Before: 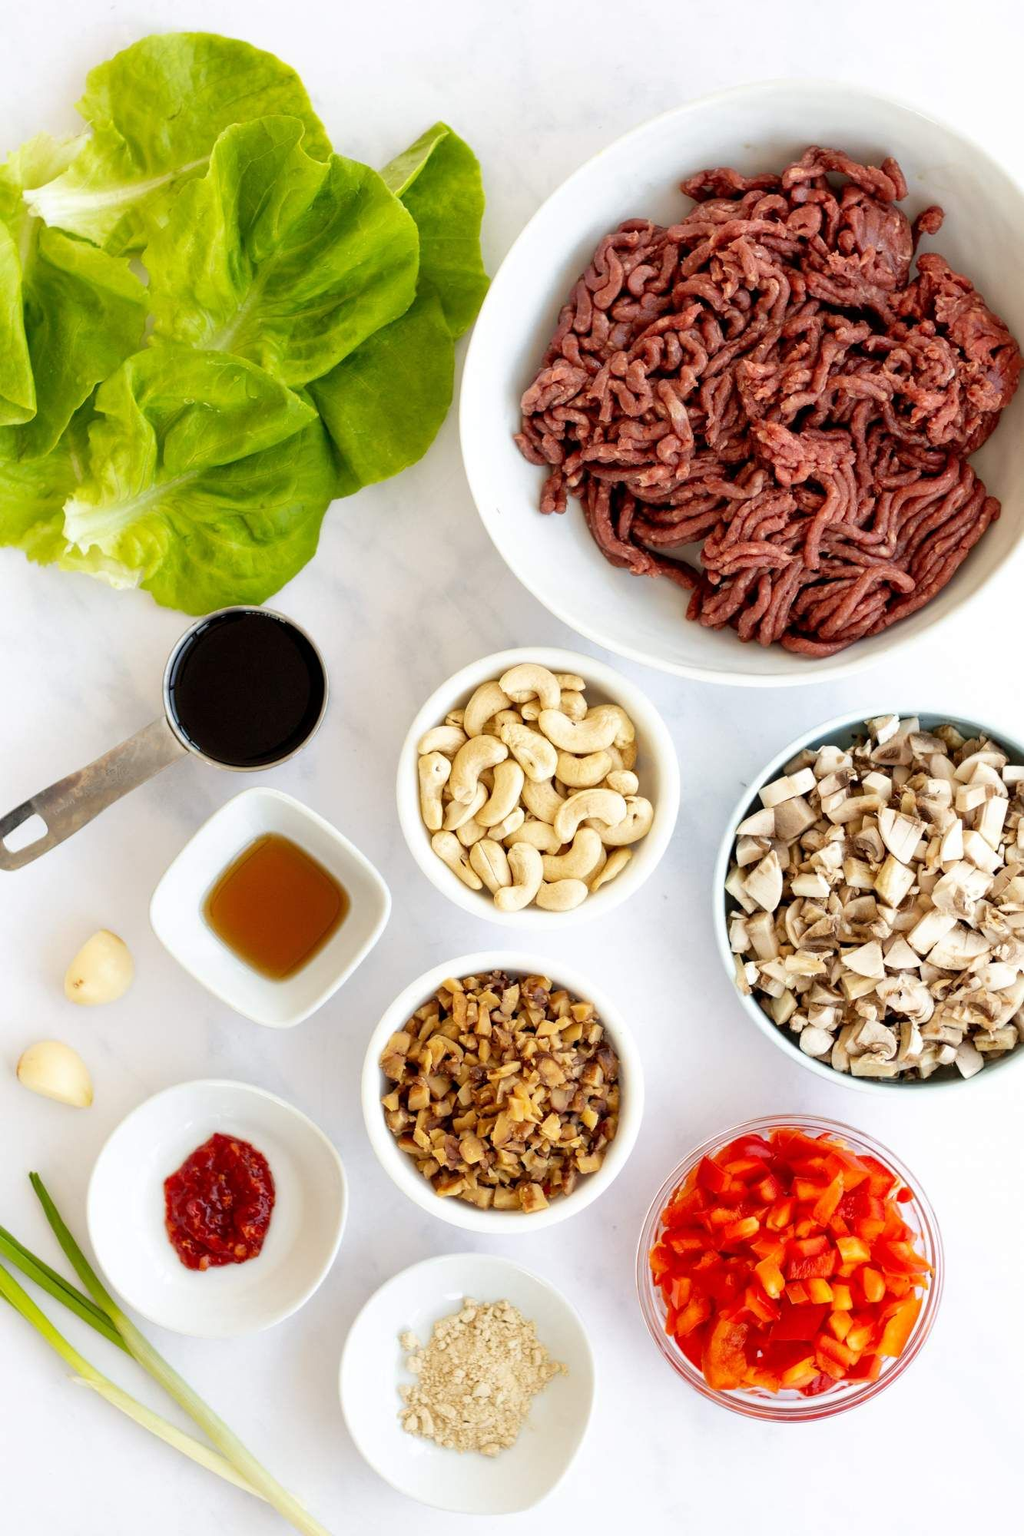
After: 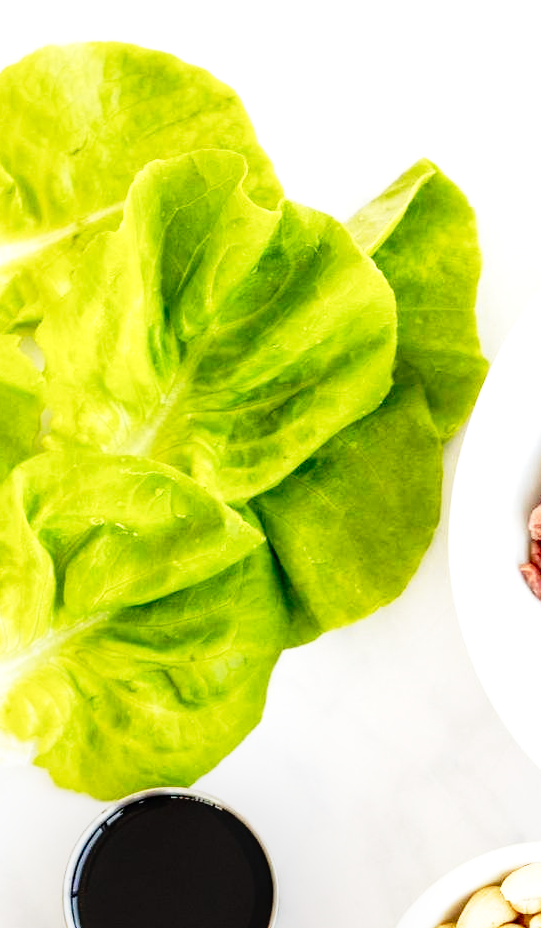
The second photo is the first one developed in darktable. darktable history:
base curve: curves: ch0 [(0, 0) (0.012, 0.01) (0.073, 0.168) (0.31, 0.711) (0.645, 0.957) (1, 1)], preserve colors none
crop and rotate: left 11.213%, top 0.081%, right 48.182%, bottom 53.492%
local contrast: highlights 42%, shadows 60%, detail 136%, midtone range 0.519
